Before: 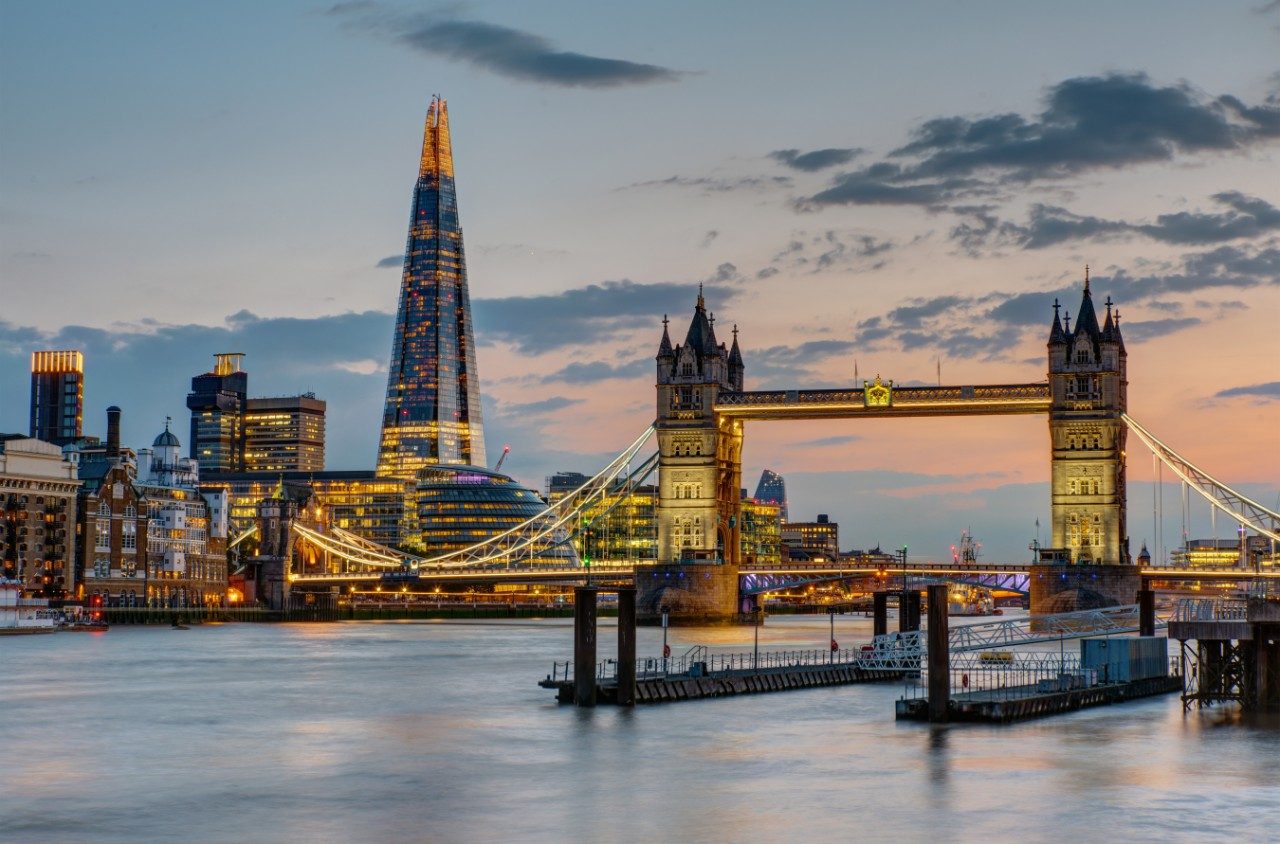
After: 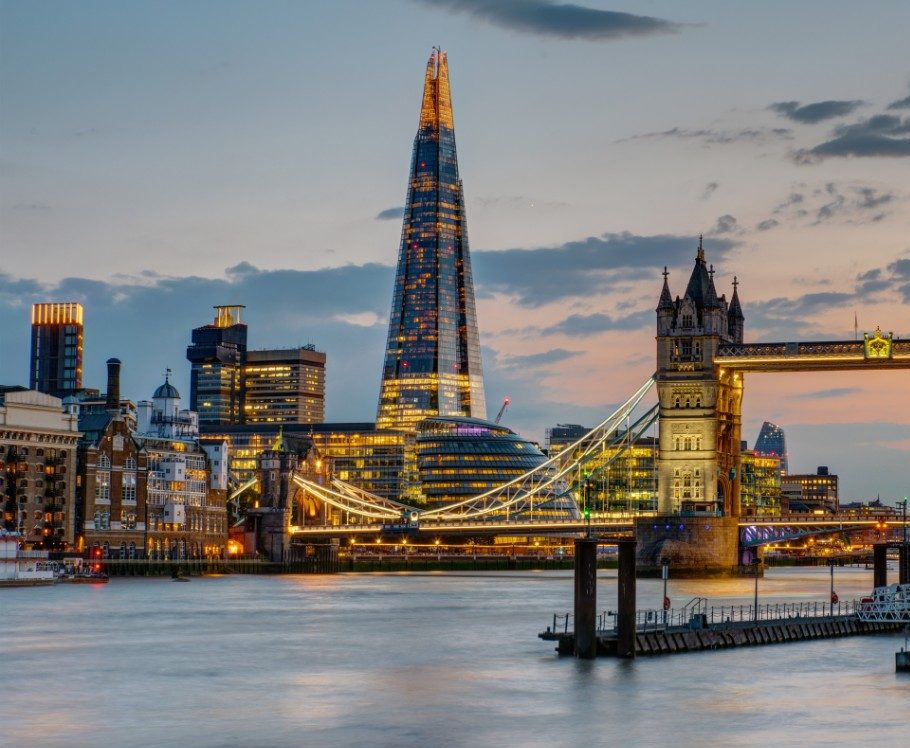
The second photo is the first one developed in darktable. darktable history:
crop: top 5.795%, right 27.9%, bottom 5.552%
